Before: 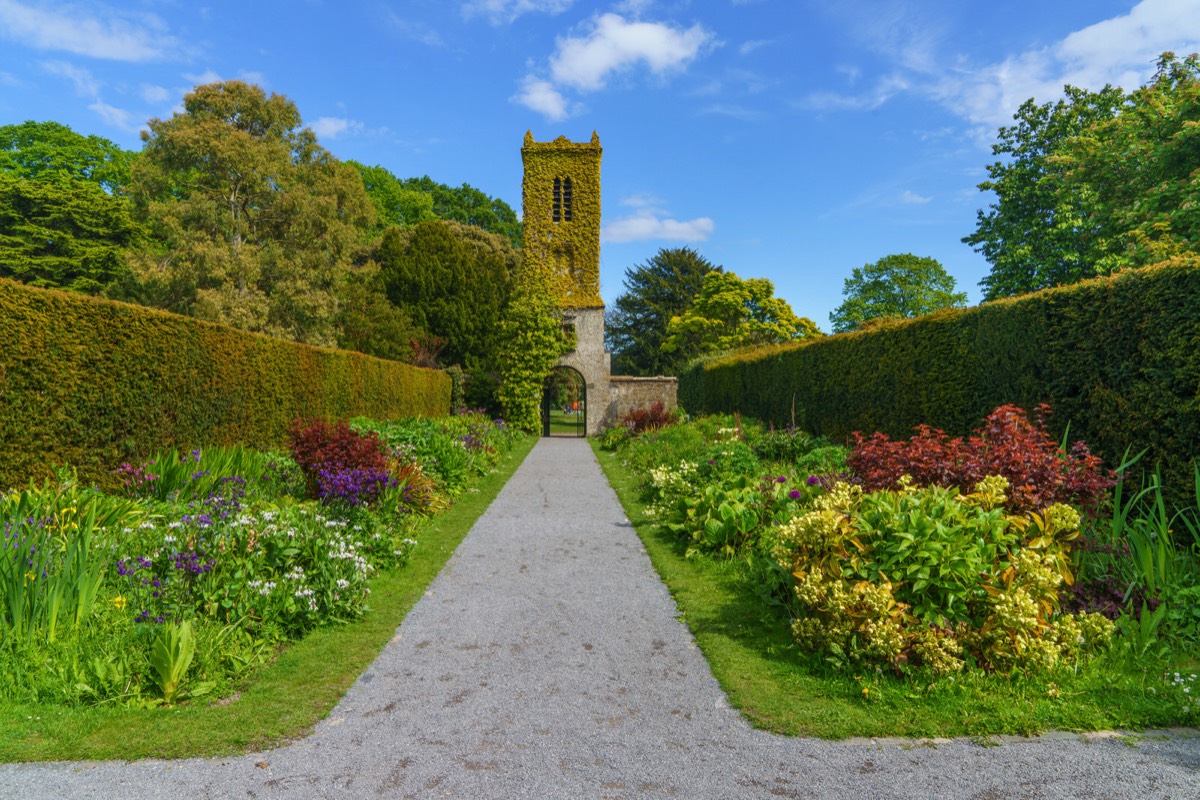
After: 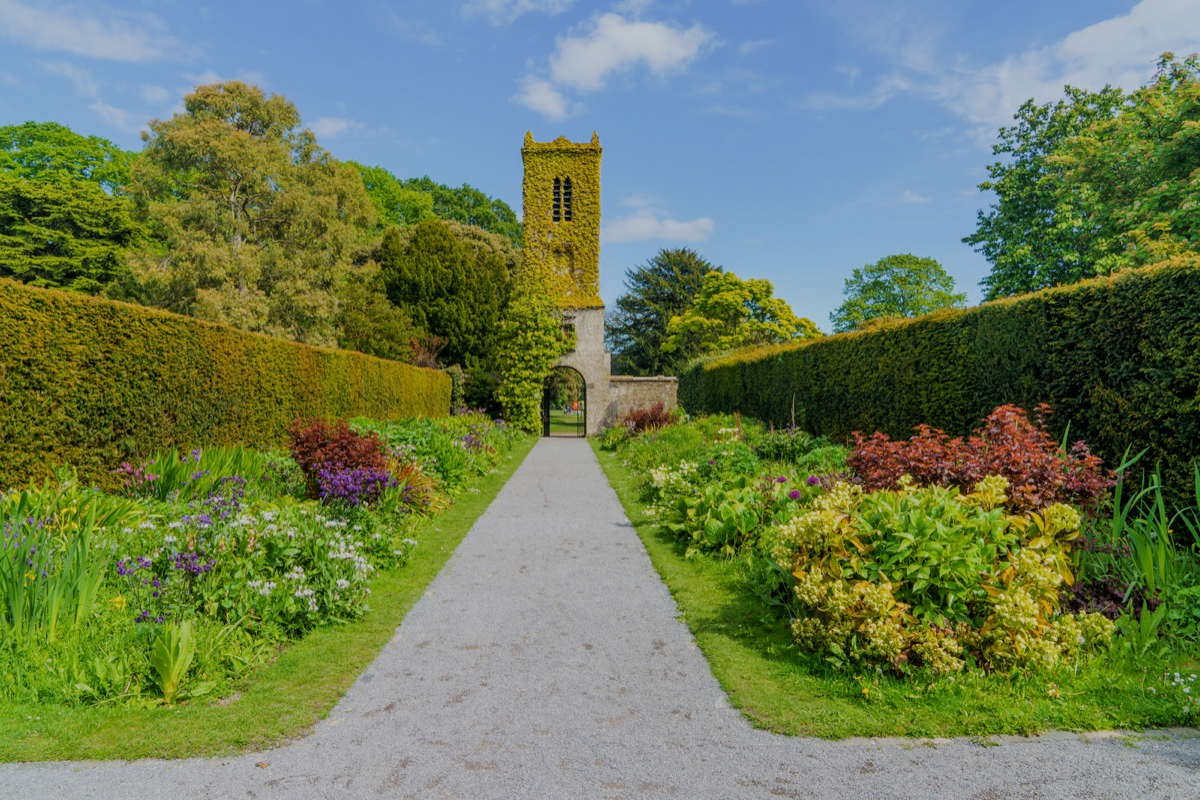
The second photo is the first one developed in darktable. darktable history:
filmic rgb: black relative exposure -6.98 EV, white relative exposure 5.63 EV, hardness 2.86
